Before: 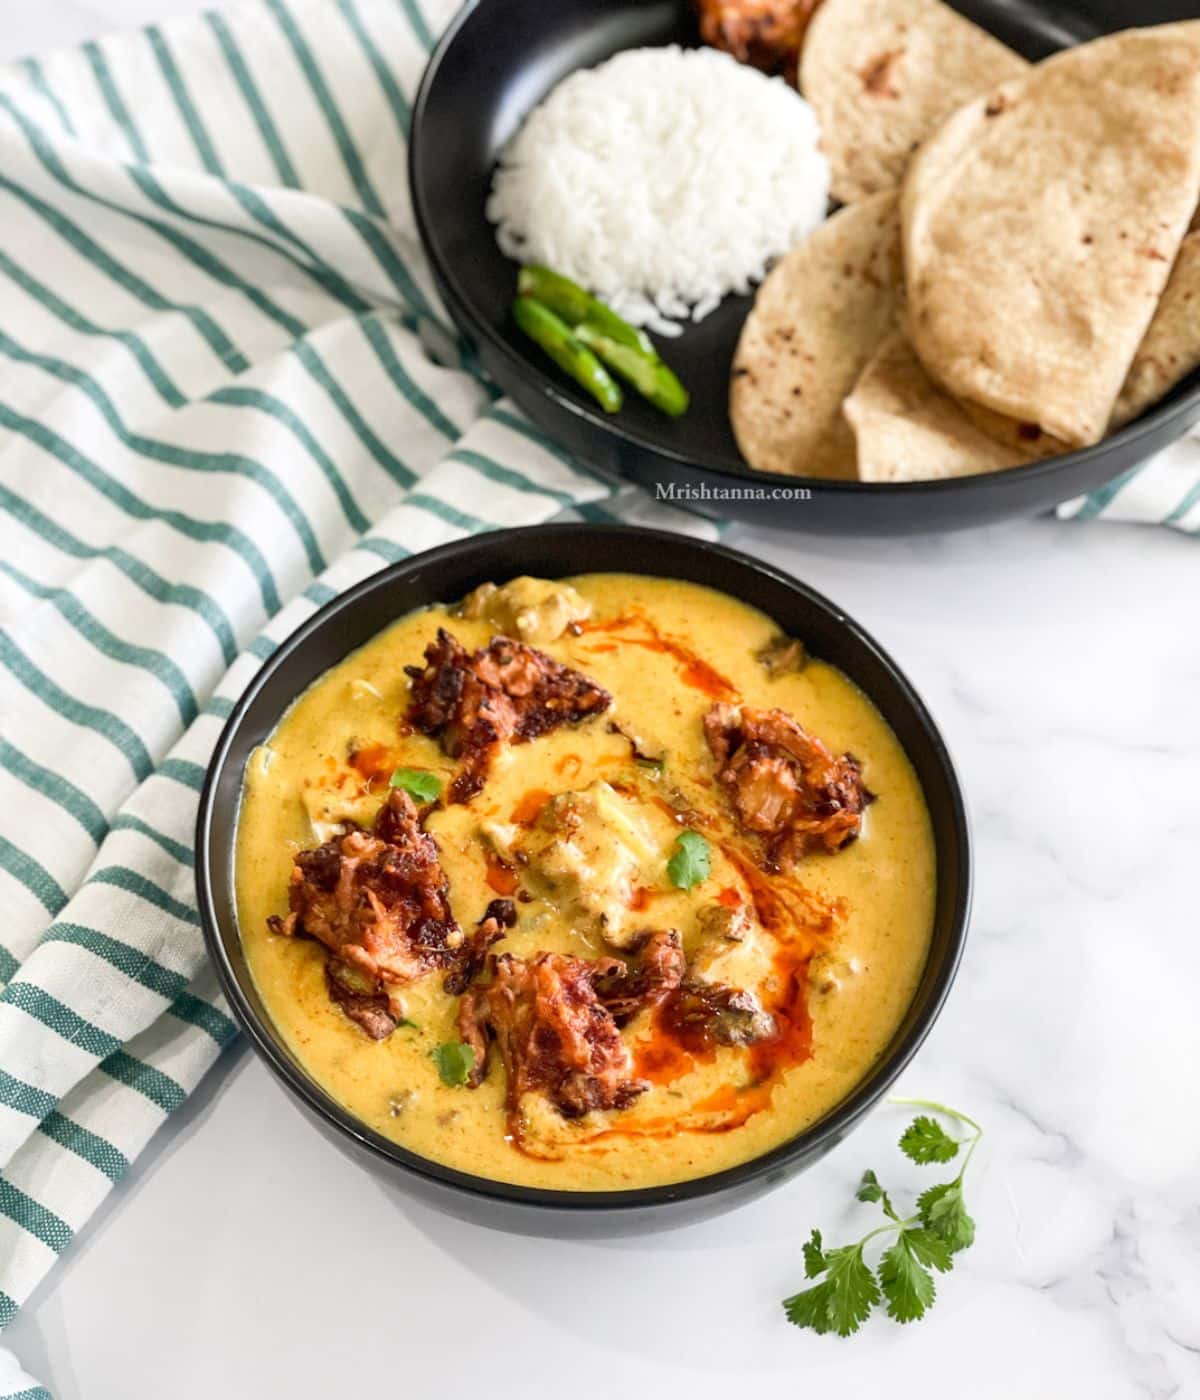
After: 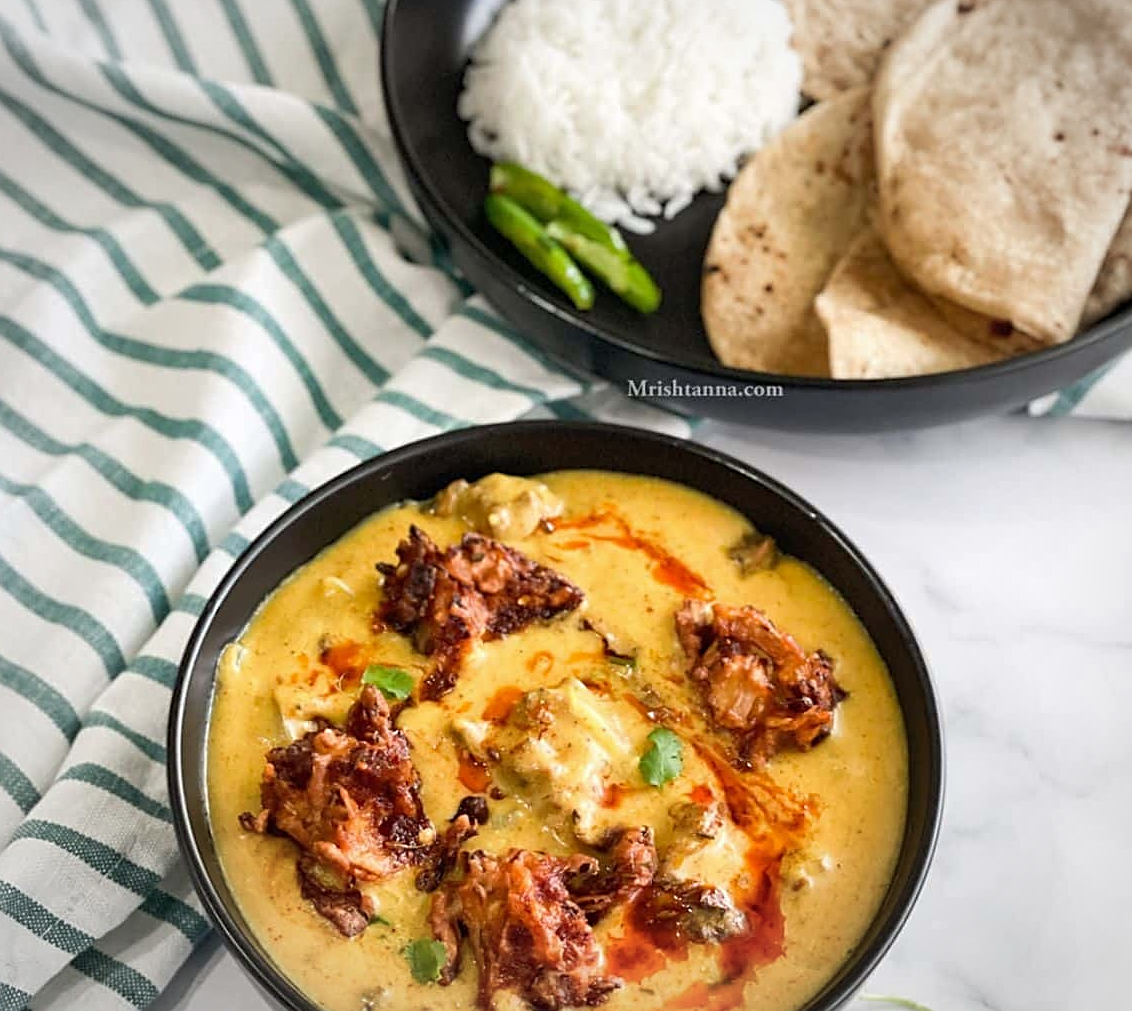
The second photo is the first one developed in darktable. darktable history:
vignetting: fall-off start 73.58%, brightness -0.265
crop: left 2.39%, top 7.381%, right 3.233%, bottom 20.343%
shadows and highlights: radius 126.45, shadows 21.06, highlights -22.2, shadows color adjustment 98.01%, highlights color adjustment 58.11%, low approximation 0.01
sharpen: on, module defaults
